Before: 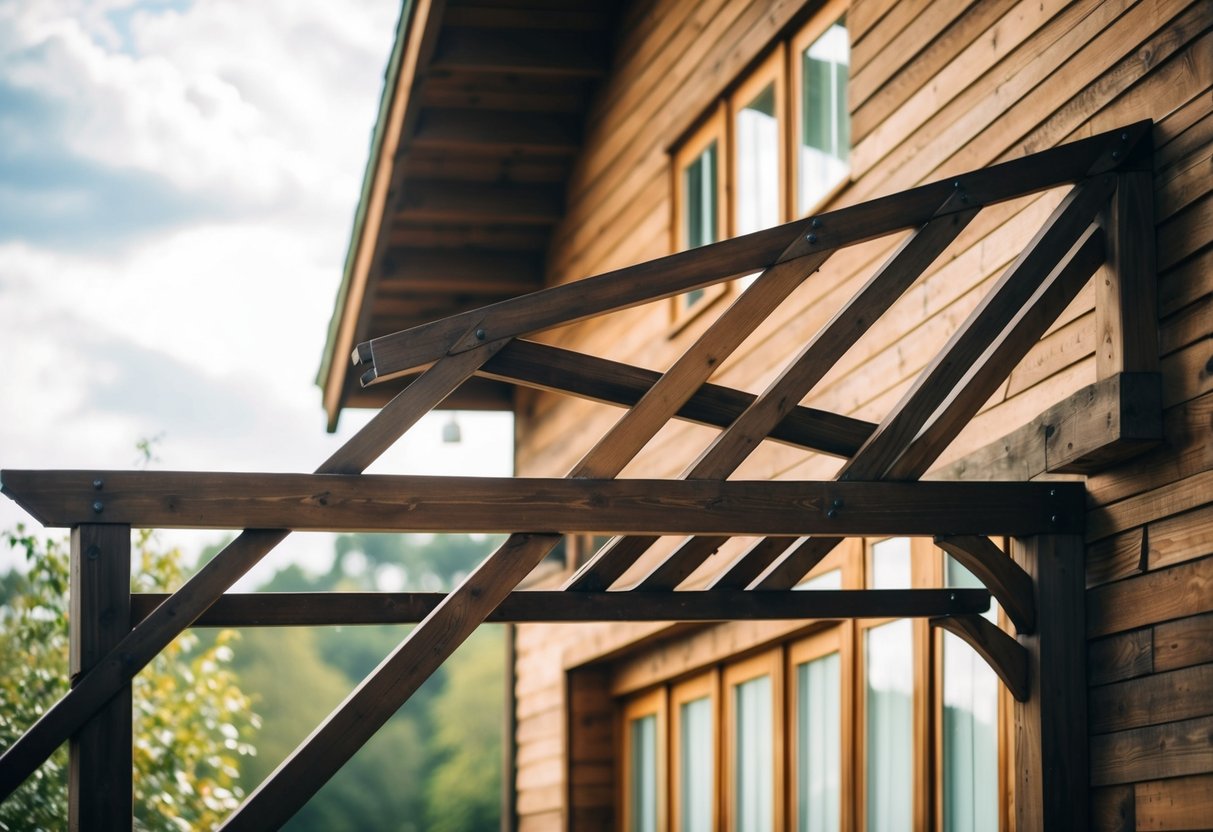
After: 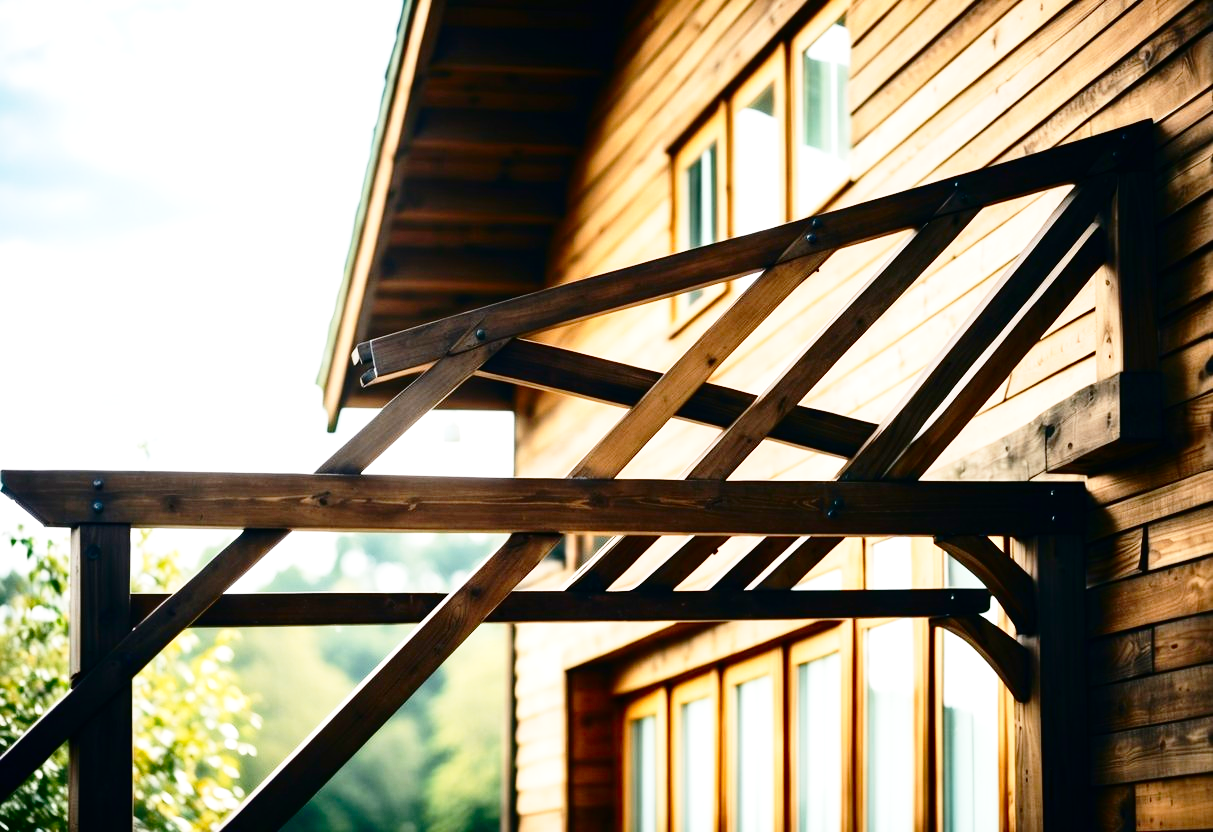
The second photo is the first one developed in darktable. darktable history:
base curve: curves: ch0 [(0, 0) (0.028, 0.03) (0.121, 0.232) (0.46, 0.748) (0.859, 0.968) (1, 1)], preserve colors none
exposure: black level correction -0.002, exposure 0.54 EV, compensate highlight preservation false
contrast brightness saturation: contrast 0.19, brightness -0.24, saturation 0.11
